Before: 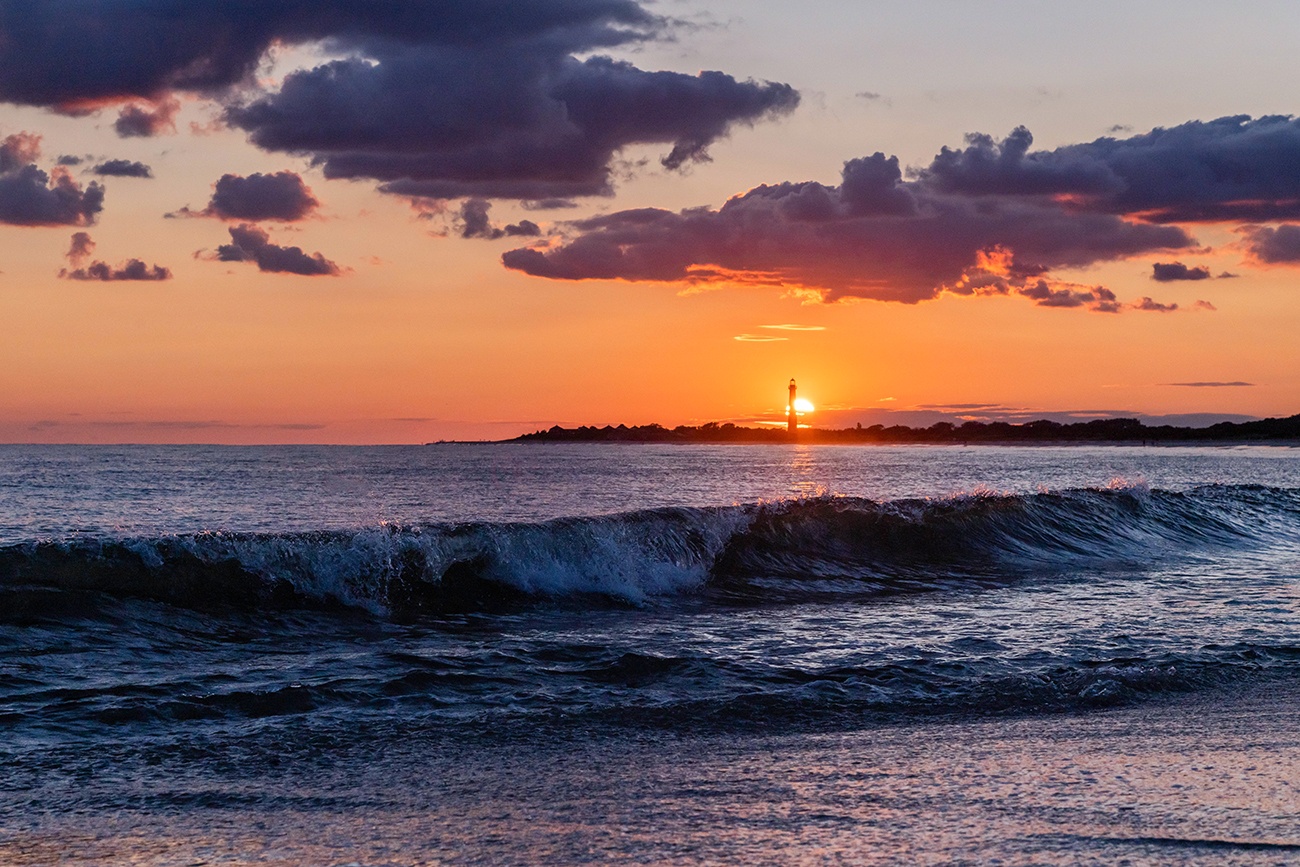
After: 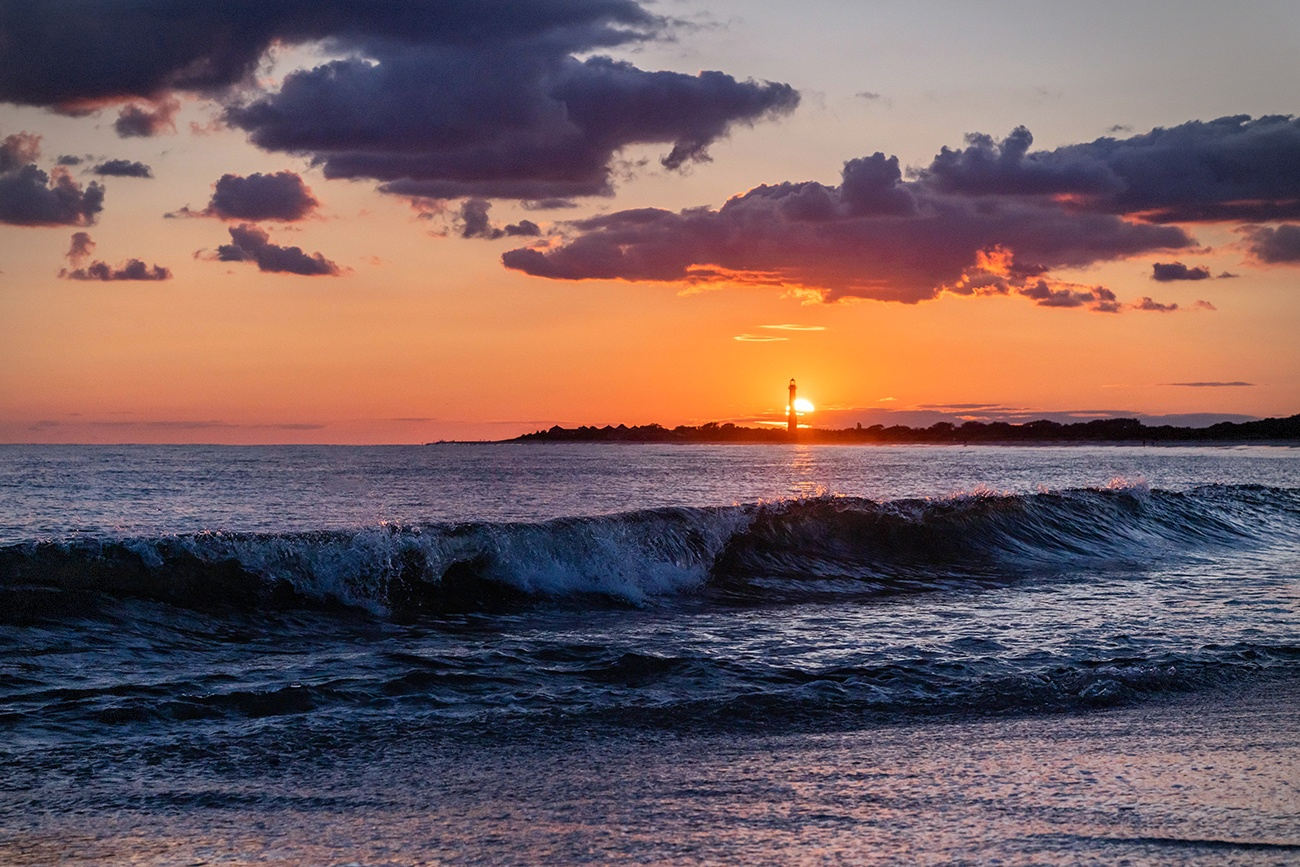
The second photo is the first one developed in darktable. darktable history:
vignetting: brightness -0.409, saturation -0.304, center (-0.028, 0.235), width/height ratio 1.096, dithering 8-bit output
